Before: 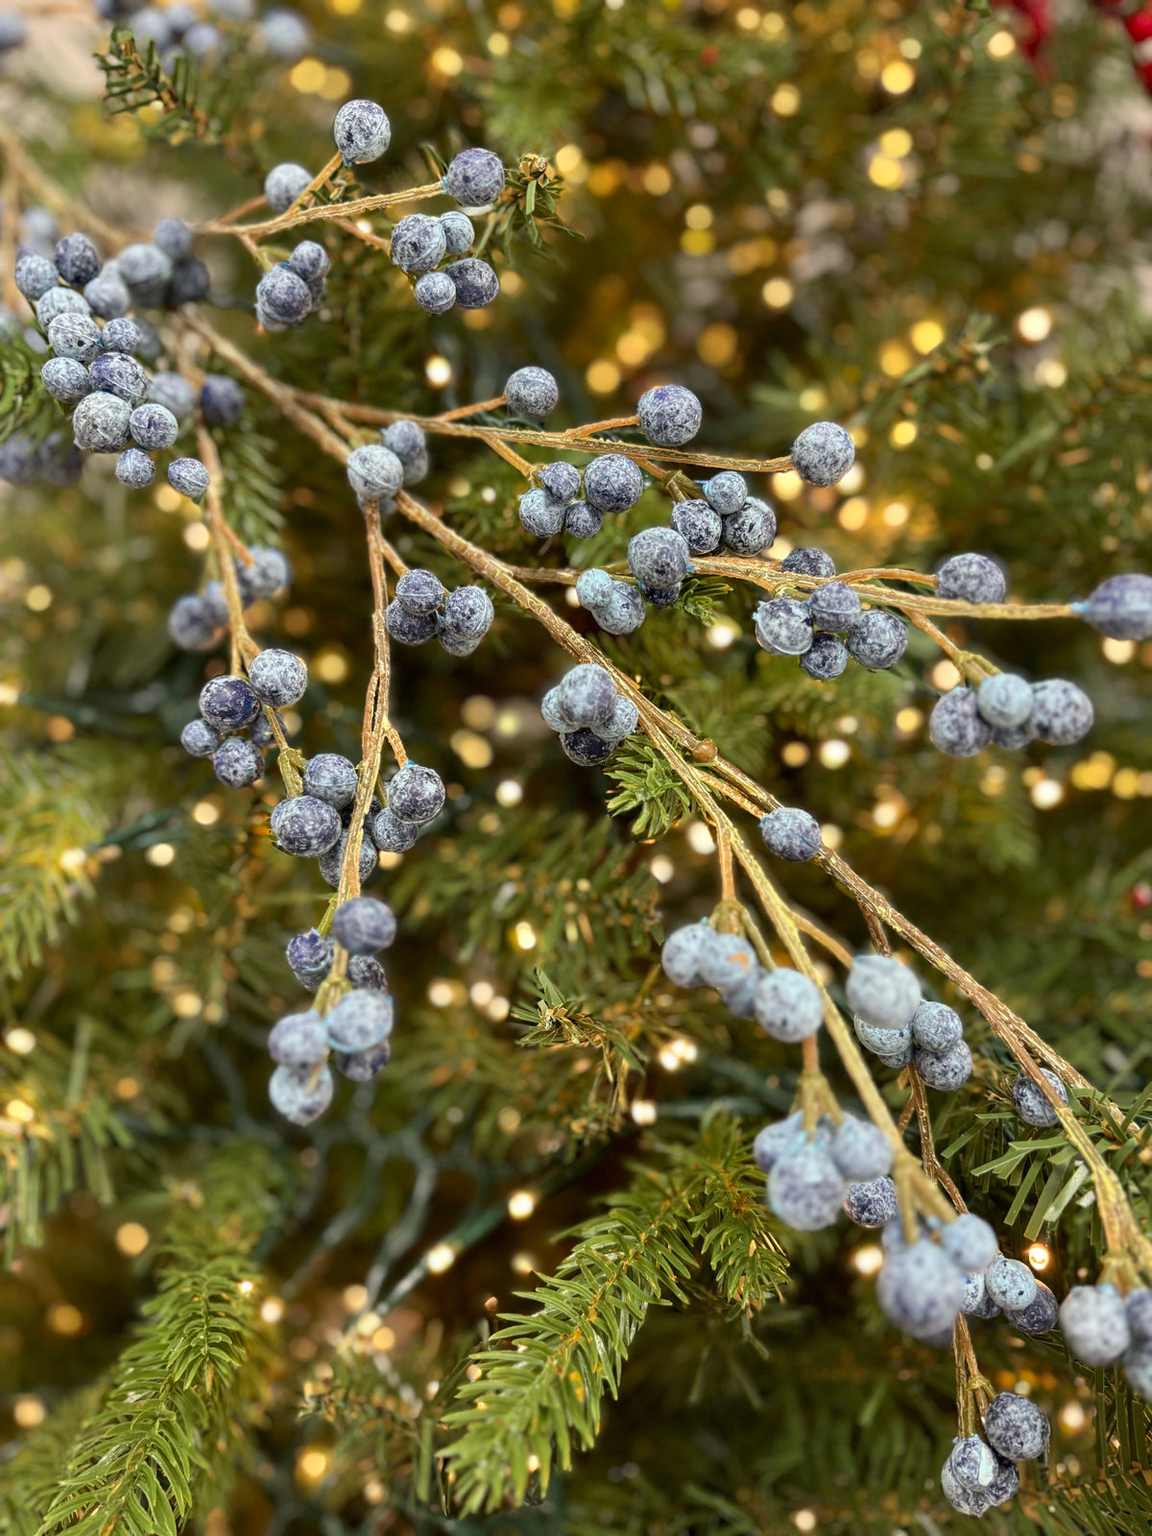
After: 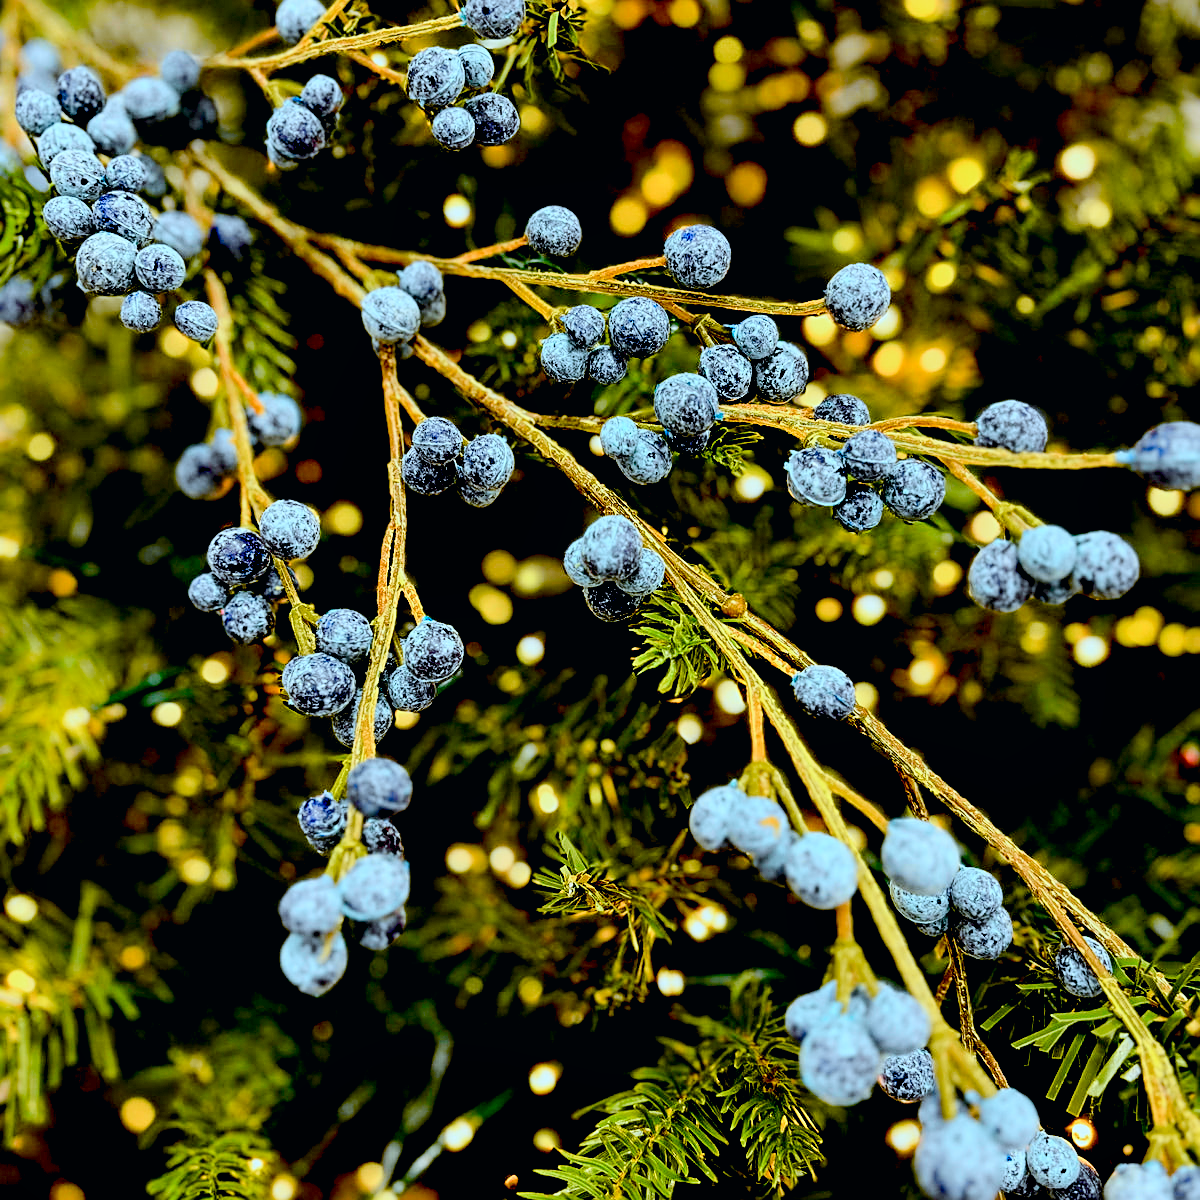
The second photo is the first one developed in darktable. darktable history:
tone curve: curves: ch0 [(0, 0) (0.11, 0.081) (0.256, 0.259) (0.398, 0.475) (0.498, 0.611) (0.65, 0.757) (0.835, 0.883) (1, 0.961)]; ch1 [(0, 0) (0.346, 0.307) (0.408, 0.369) (0.453, 0.457) (0.482, 0.479) (0.502, 0.498) (0.521, 0.51) (0.553, 0.554) (0.618, 0.65) (0.693, 0.727) (1, 1)]; ch2 [(0, 0) (0.366, 0.337) (0.434, 0.46) (0.485, 0.494) (0.5, 0.494) (0.511, 0.508) (0.537, 0.55) (0.579, 0.599) (0.621, 0.693) (1, 1)], color space Lab, independent channels, preserve colors none
tone equalizer: on, module defaults
local contrast: mode bilateral grid, contrast 100, coarseness 100, detail 91%, midtone range 0.2
exposure: black level correction 0.056, exposure -0.039 EV, compensate highlight preservation false
crop: top 11.038%, bottom 13.962%
color balance rgb: shadows lift › chroma 1%, shadows lift › hue 240.84°, highlights gain › chroma 2%, highlights gain › hue 73.2°, global offset › luminance -0.5%, perceptual saturation grading › global saturation 20%, perceptual saturation grading › highlights -25%, perceptual saturation grading › shadows 50%, global vibrance 15%
color correction: highlights a* -9.73, highlights b* -21.22
sharpen: on, module defaults
